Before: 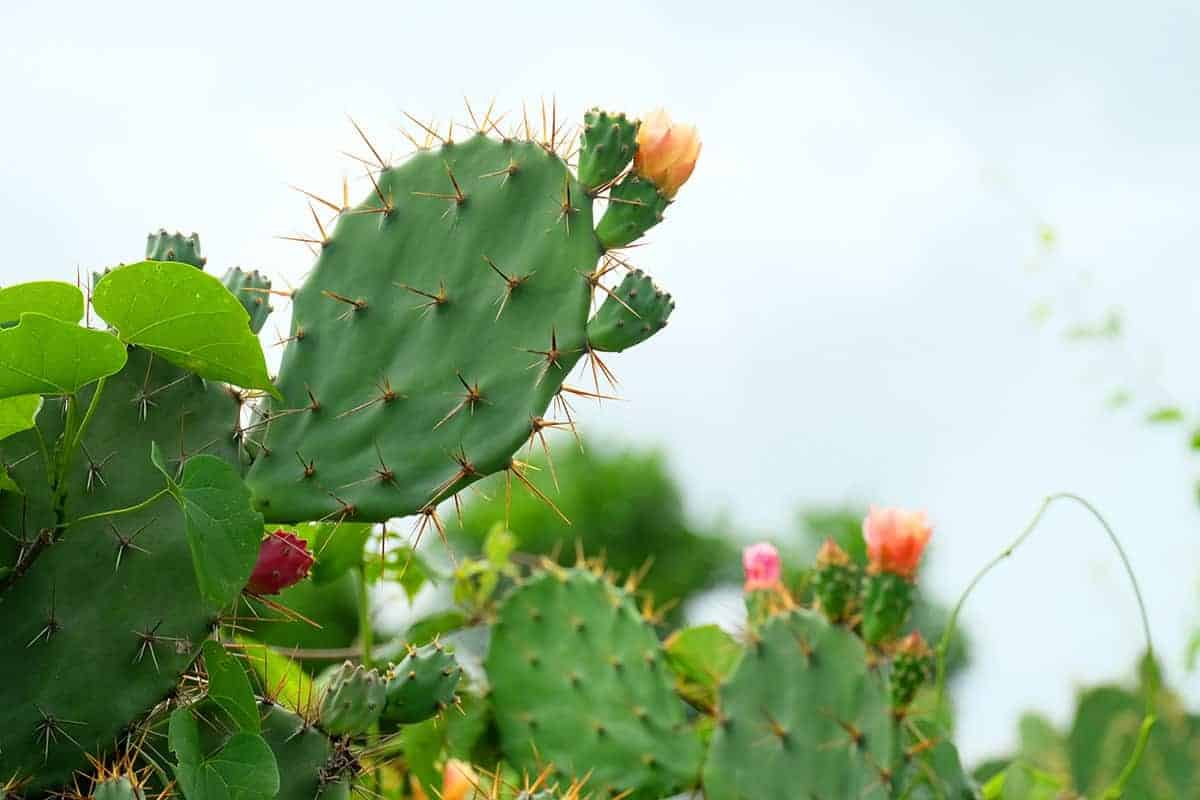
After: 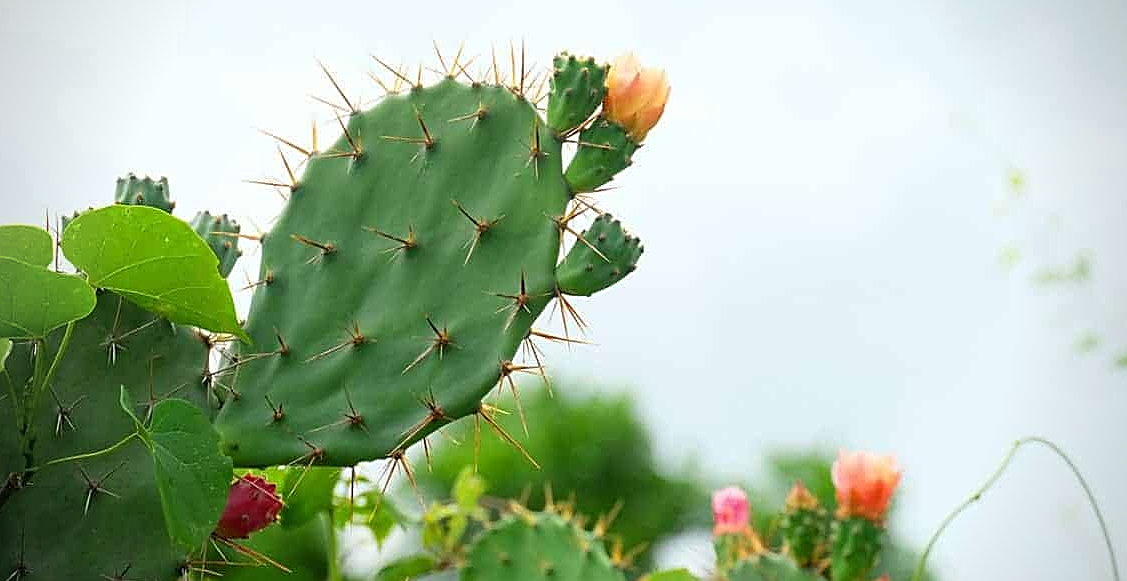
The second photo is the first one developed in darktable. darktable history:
crop: left 2.654%, top 7.083%, right 3.409%, bottom 20.169%
sharpen: on, module defaults
vignetting: on, module defaults
